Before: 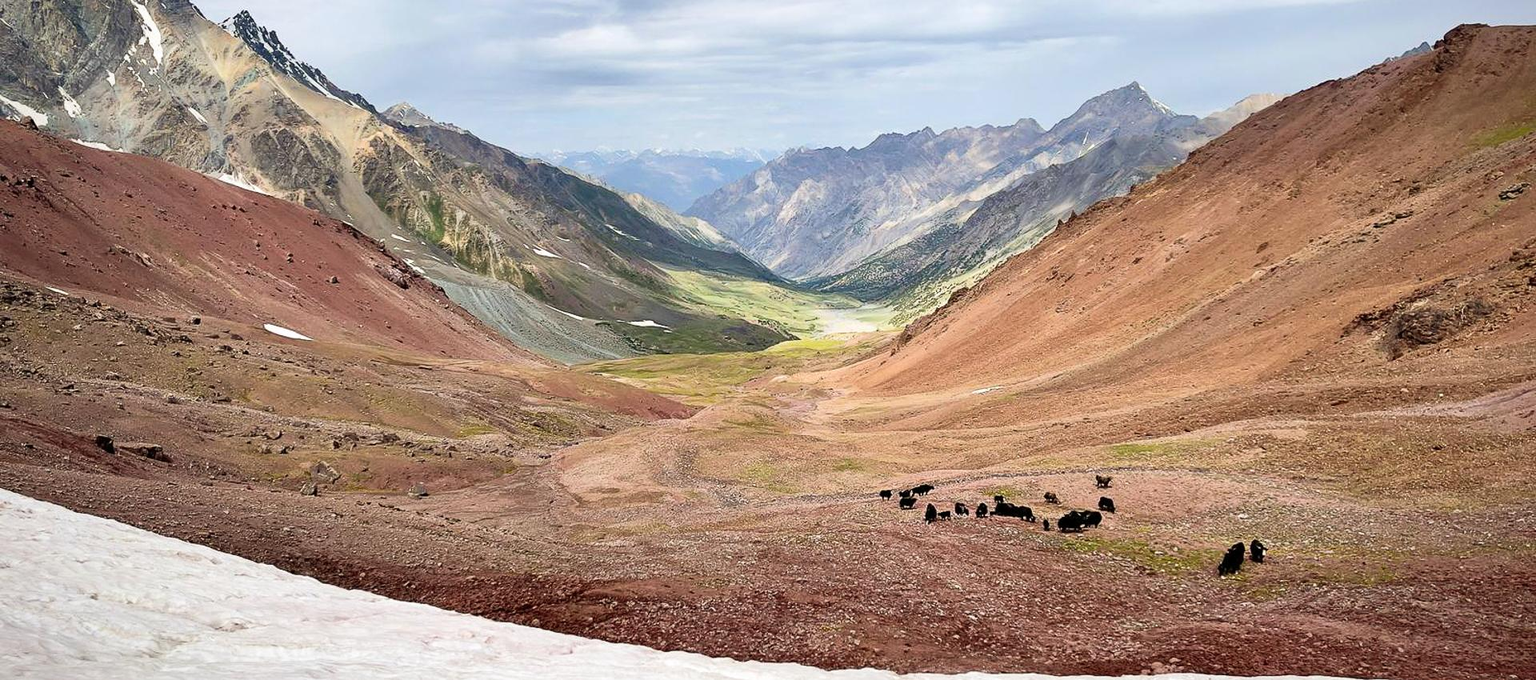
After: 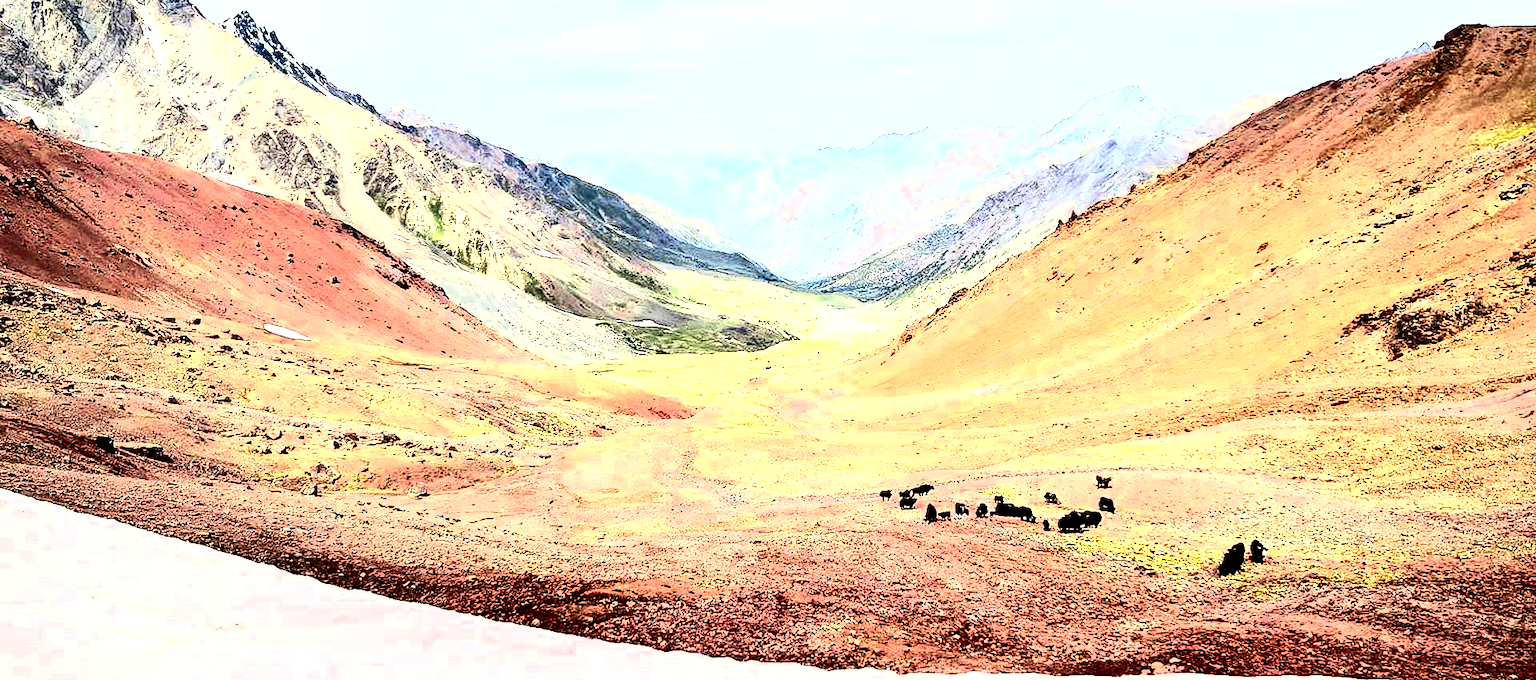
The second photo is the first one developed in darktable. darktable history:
color zones: curves: ch0 [(0.004, 0.305) (0.261, 0.623) (0.389, 0.399) (0.708, 0.571) (0.947, 0.34)]; ch1 [(0.025, 0.645) (0.229, 0.584) (0.326, 0.551) (0.484, 0.262) (0.757, 0.643)]
rgb curve: curves: ch0 [(0, 0) (0.21, 0.15) (0.24, 0.21) (0.5, 0.75) (0.75, 0.96) (0.89, 0.99) (1, 1)]; ch1 [(0, 0.02) (0.21, 0.13) (0.25, 0.2) (0.5, 0.67) (0.75, 0.9) (0.89, 0.97) (1, 1)]; ch2 [(0, 0.02) (0.21, 0.13) (0.25, 0.2) (0.5, 0.67) (0.75, 0.9) (0.89, 0.97) (1, 1)], compensate middle gray true
contrast brightness saturation: contrast 0.4, brightness 0.05, saturation 0.25
